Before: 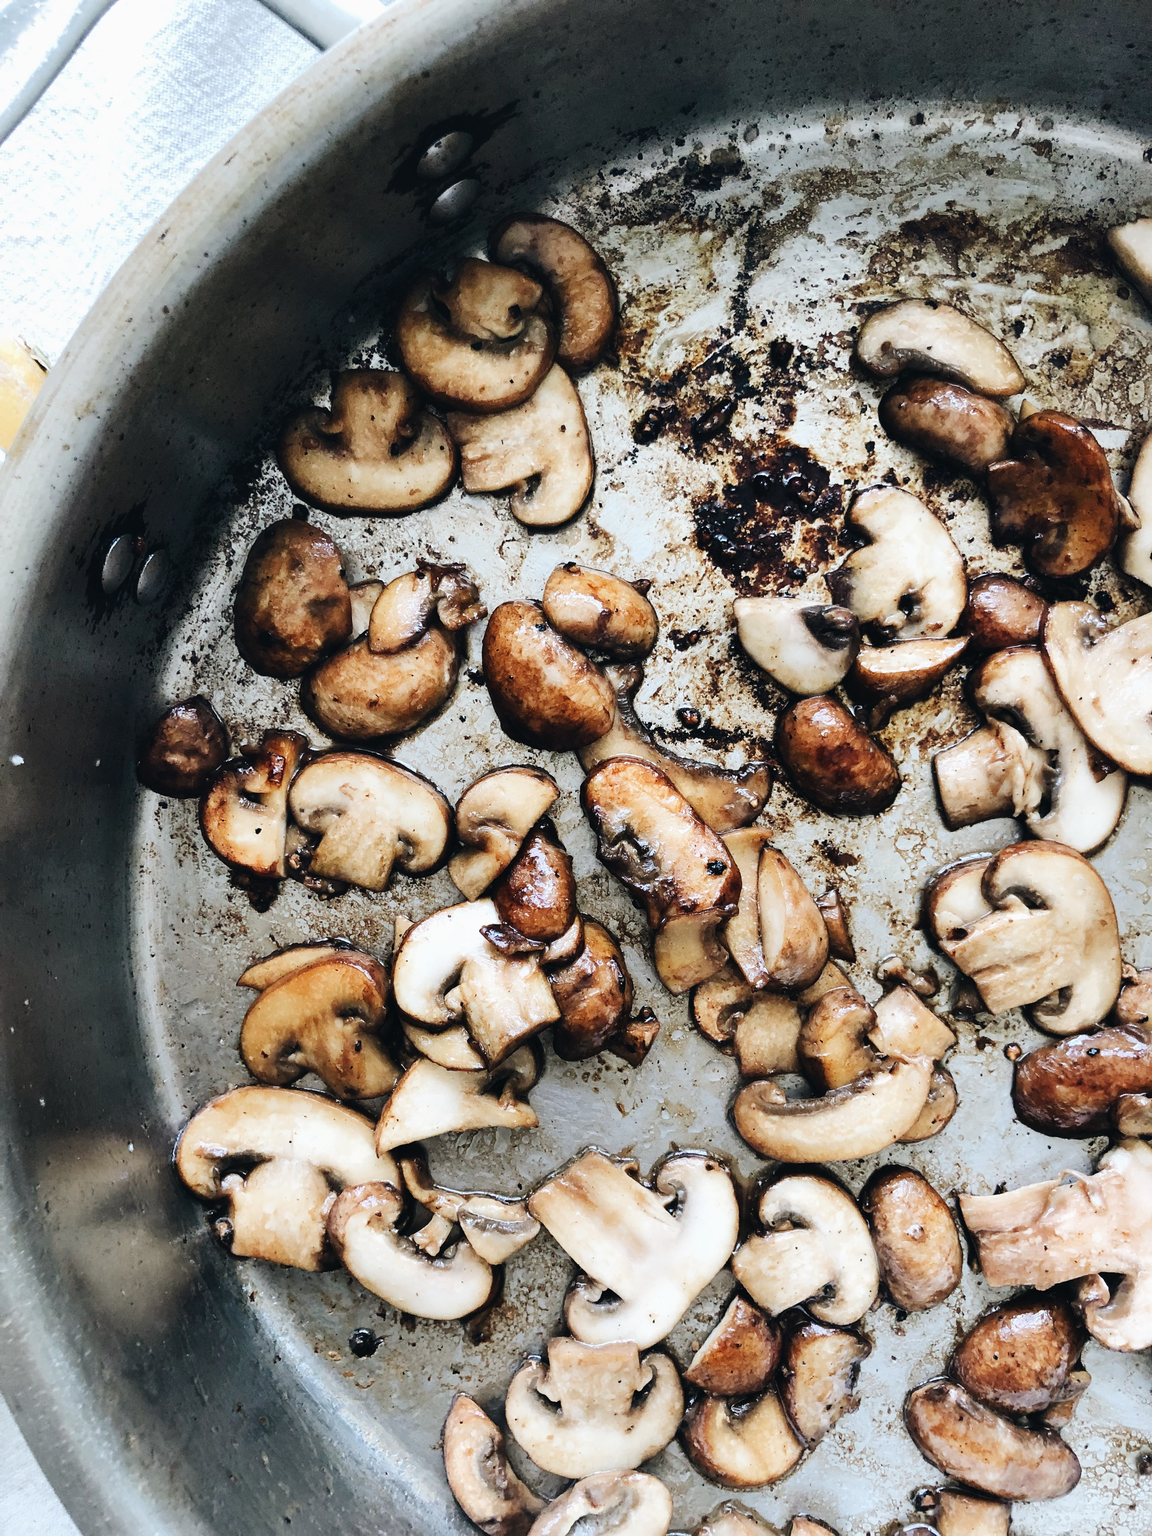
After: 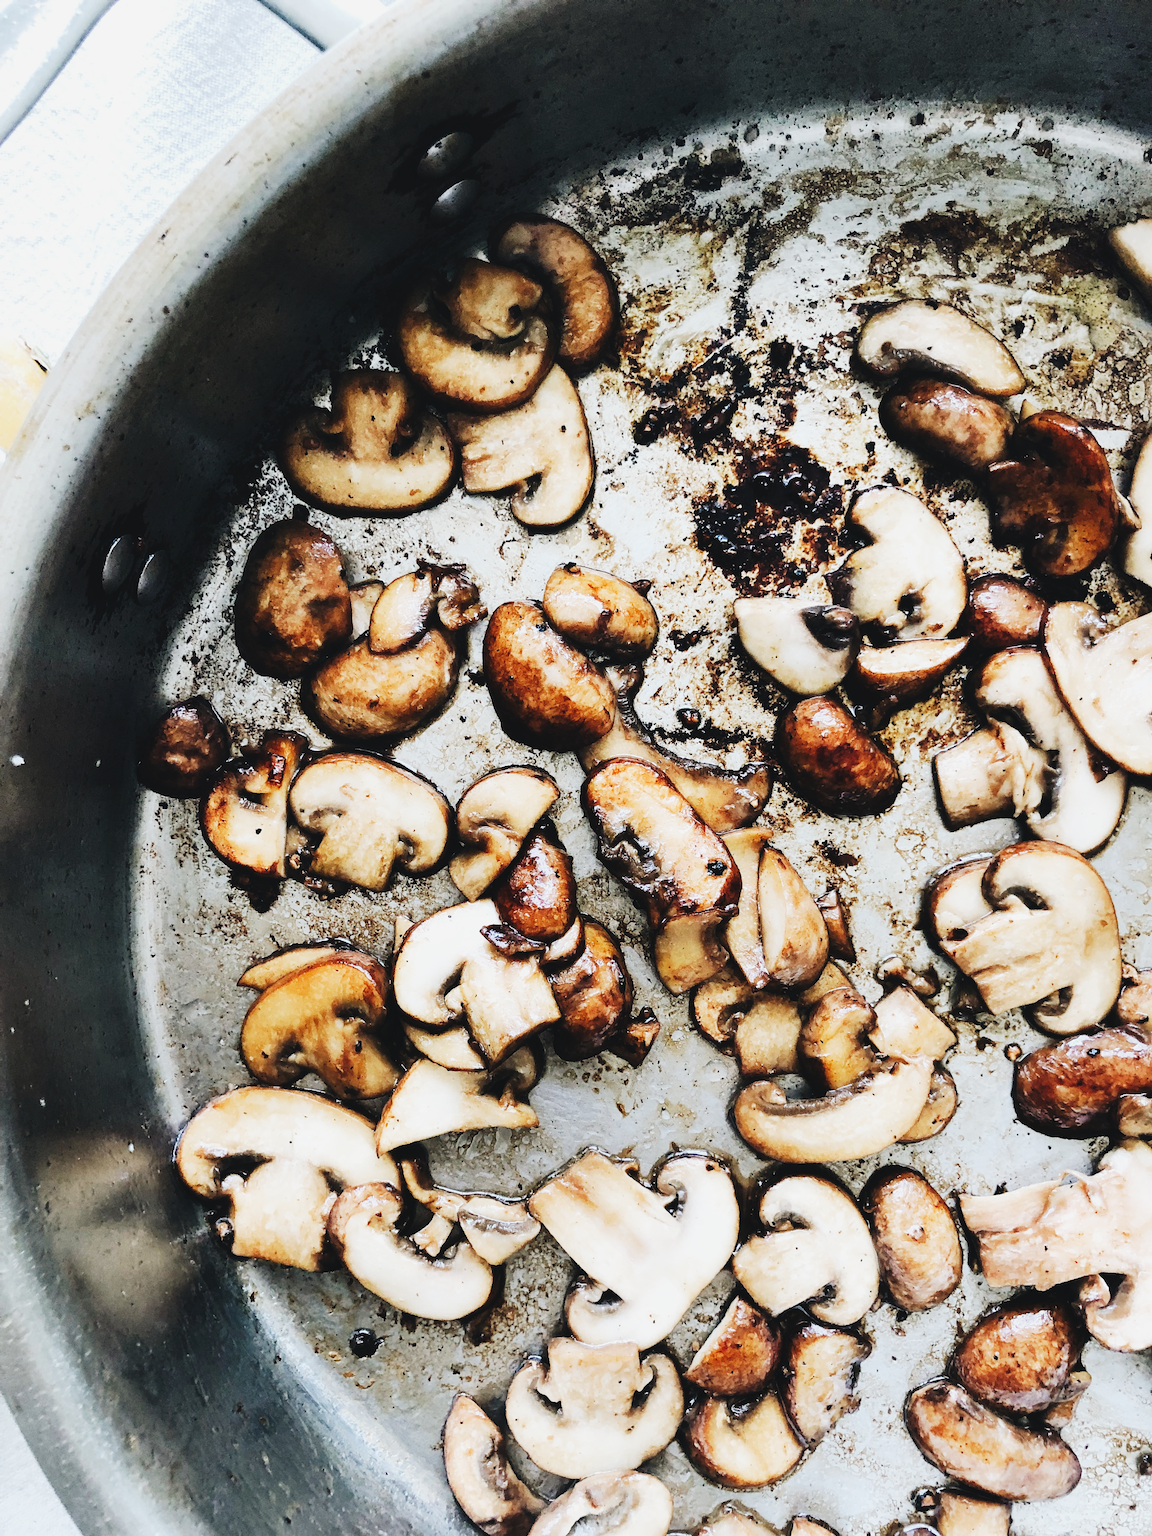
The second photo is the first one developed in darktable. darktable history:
exposure: black level correction -0.016, exposure -1.018 EV, compensate highlight preservation false
base curve: curves: ch0 [(0, 0) (0.007, 0.004) (0.027, 0.03) (0.046, 0.07) (0.207, 0.54) (0.442, 0.872) (0.673, 0.972) (1, 1)], preserve colors none
